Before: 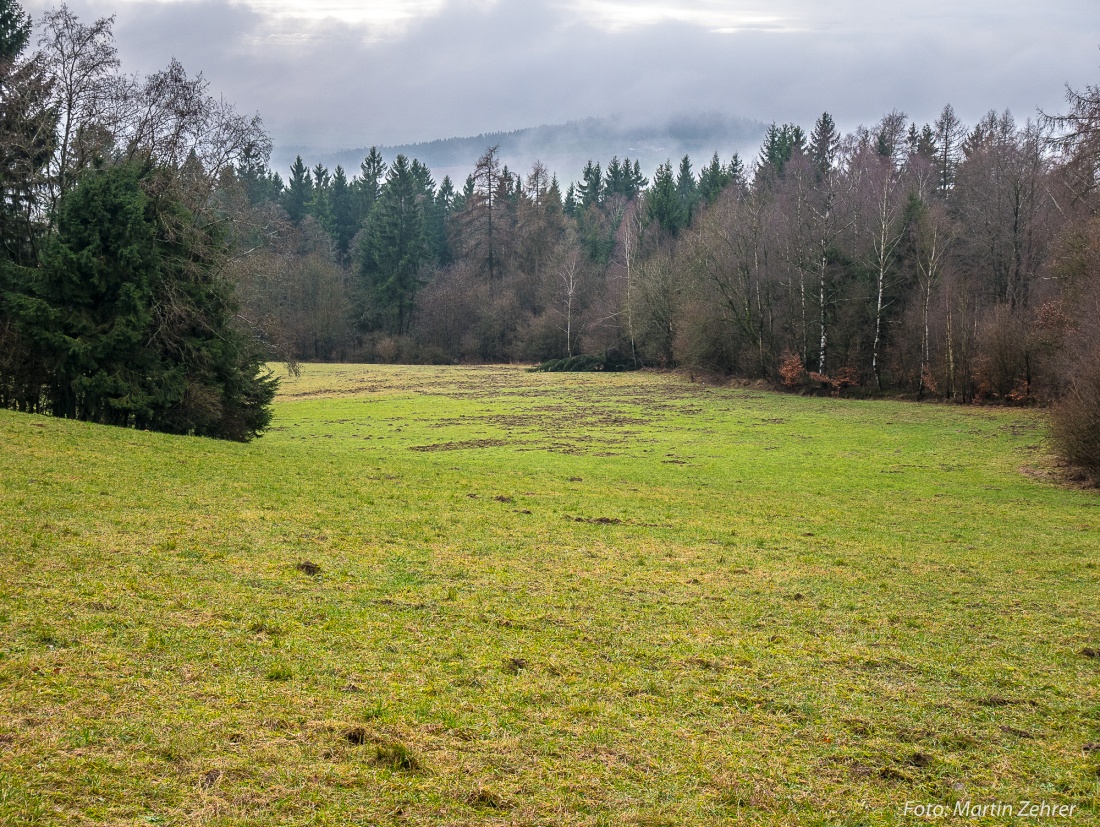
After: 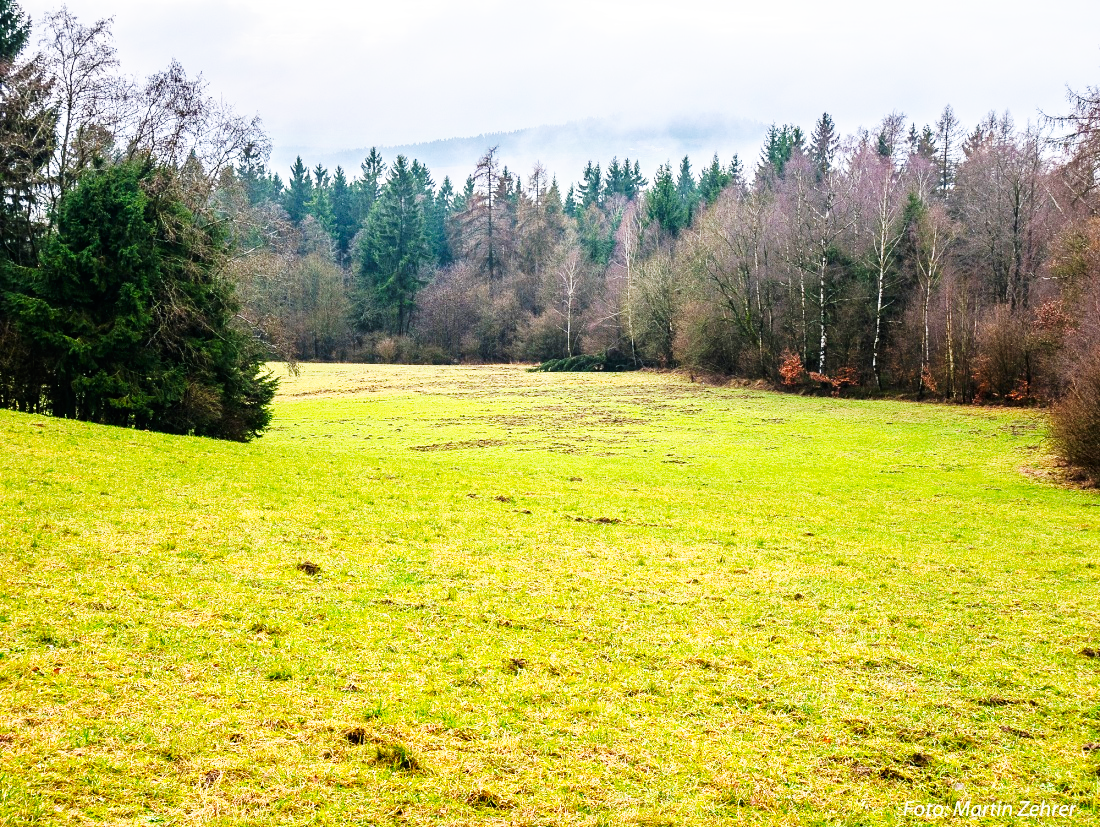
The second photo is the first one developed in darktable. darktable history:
contrast brightness saturation: contrast 0.08, saturation 0.2
base curve: curves: ch0 [(0, 0) (0.007, 0.004) (0.027, 0.03) (0.046, 0.07) (0.207, 0.54) (0.442, 0.872) (0.673, 0.972) (1, 1)], preserve colors none
